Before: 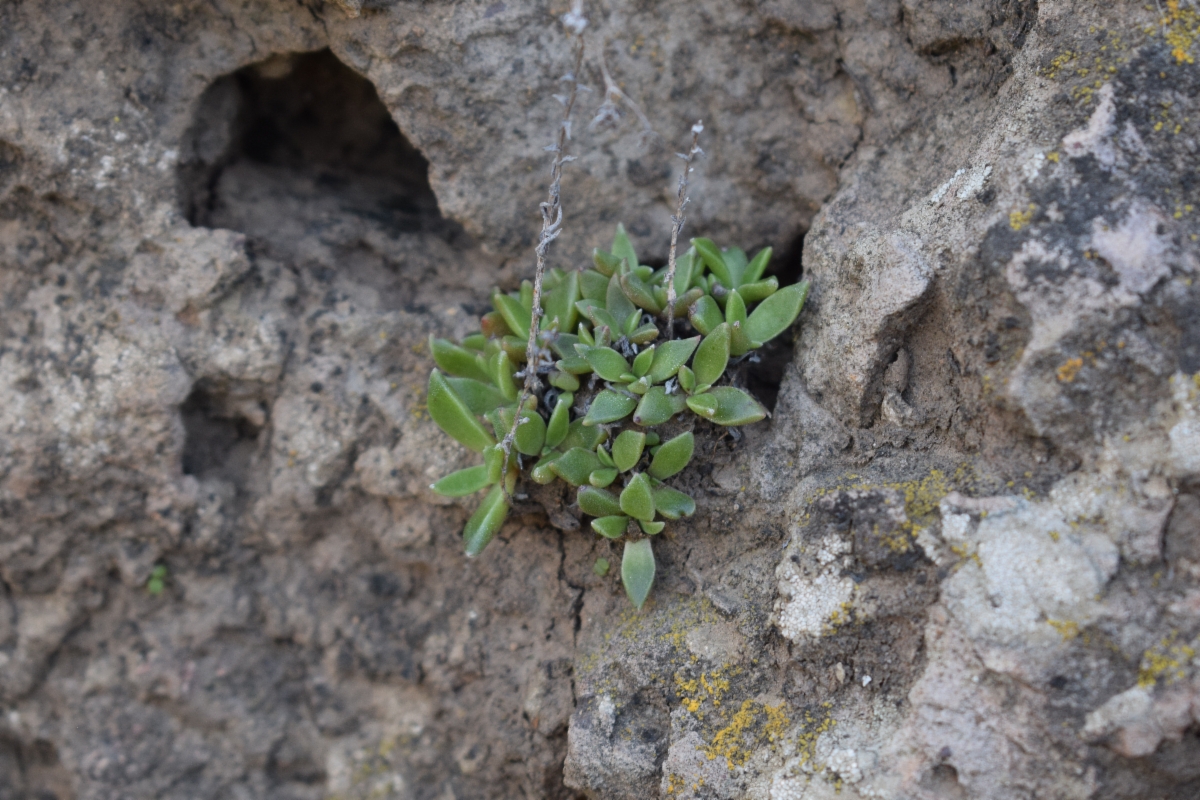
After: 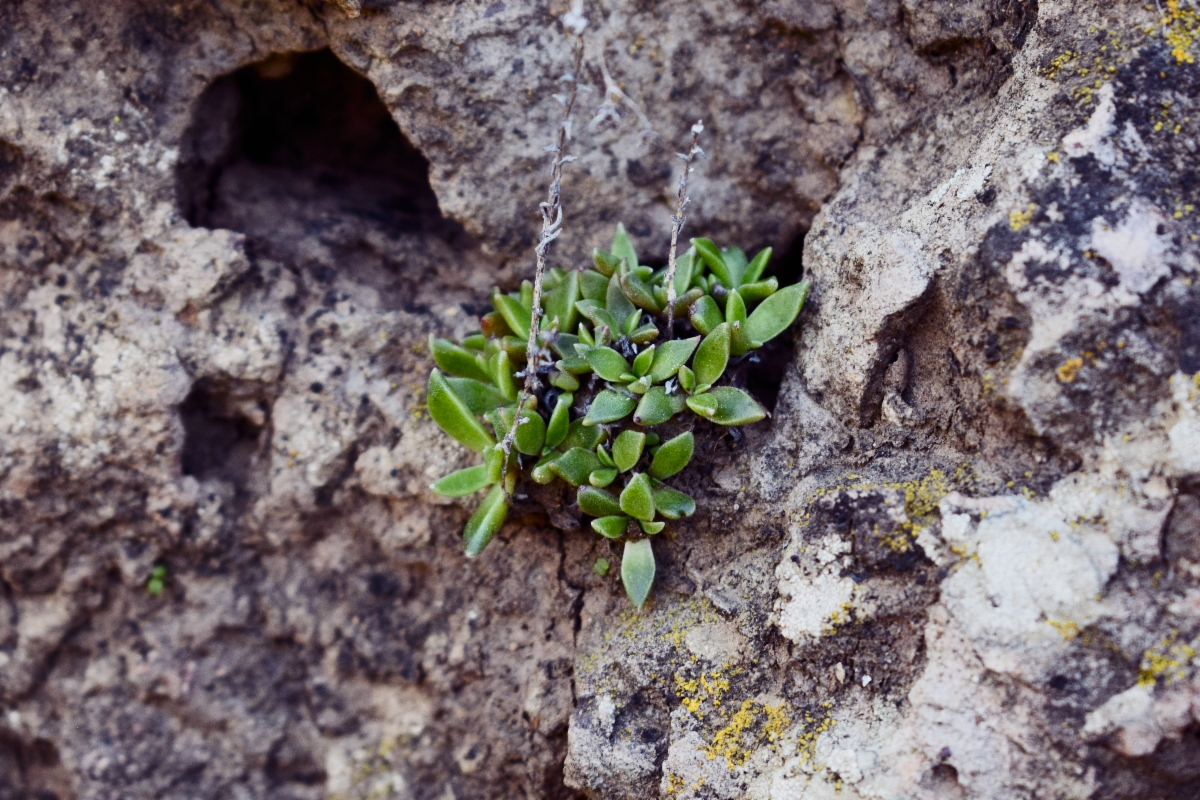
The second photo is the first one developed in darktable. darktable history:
contrast brightness saturation: contrast 0.406, brightness 0.044, saturation 0.249
color balance rgb: shadows lift › luminance 0.646%, shadows lift › chroma 6.897%, shadows lift › hue 301.17°, linear chroma grading › global chroma 9.751%, perceptual saturation grading › global saturation -2.215%, perceptual saturation grading › highlights -7.593%, perceptual saturation grading › mid-tones 8.346%, perceptual saturation grading › shadows 3.541%, global vibrance 20%
filmic rgb: black relative exposure -7.65 EV, white relative exposure 4.56 EV, hardness 3.61, preserve chrominance no, color science v5 (2021), contrast in shadows safe, contrast in highlights safe
